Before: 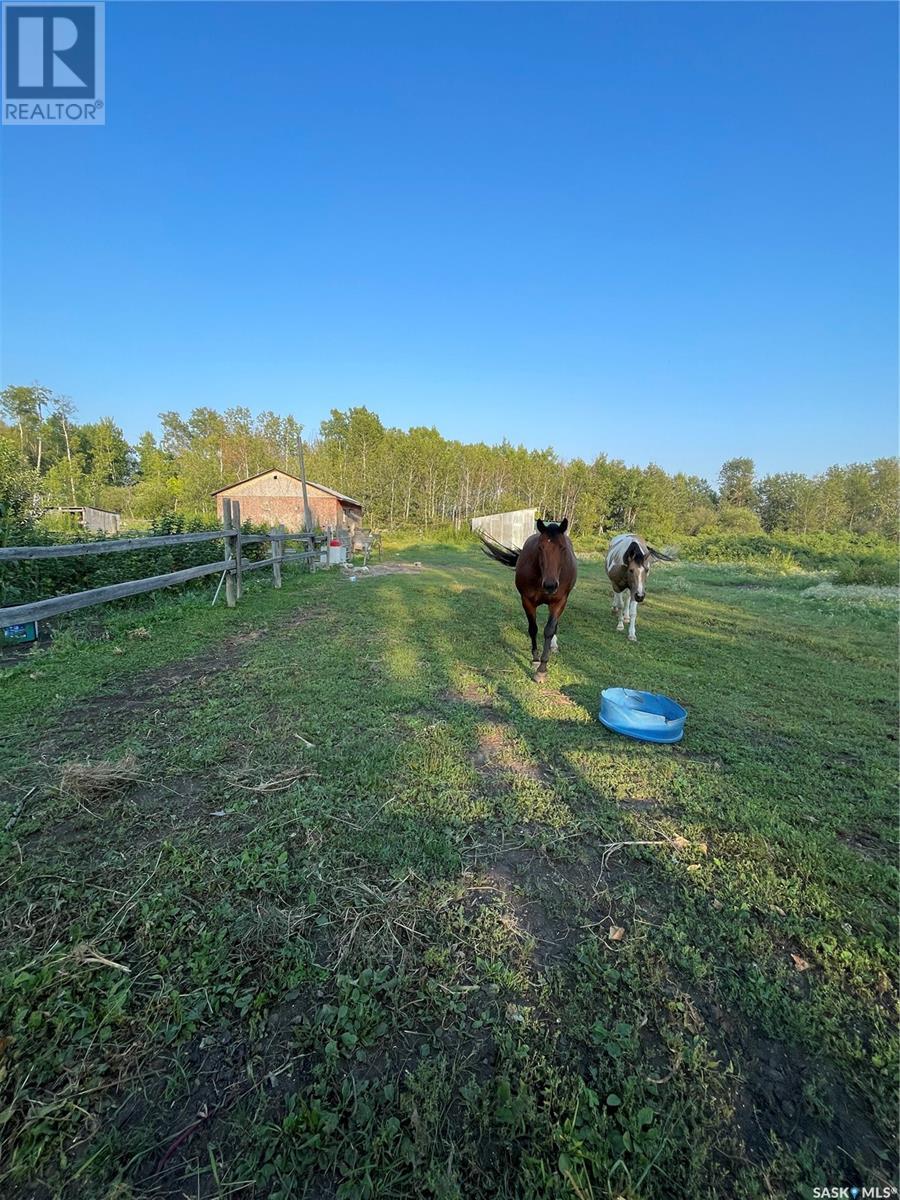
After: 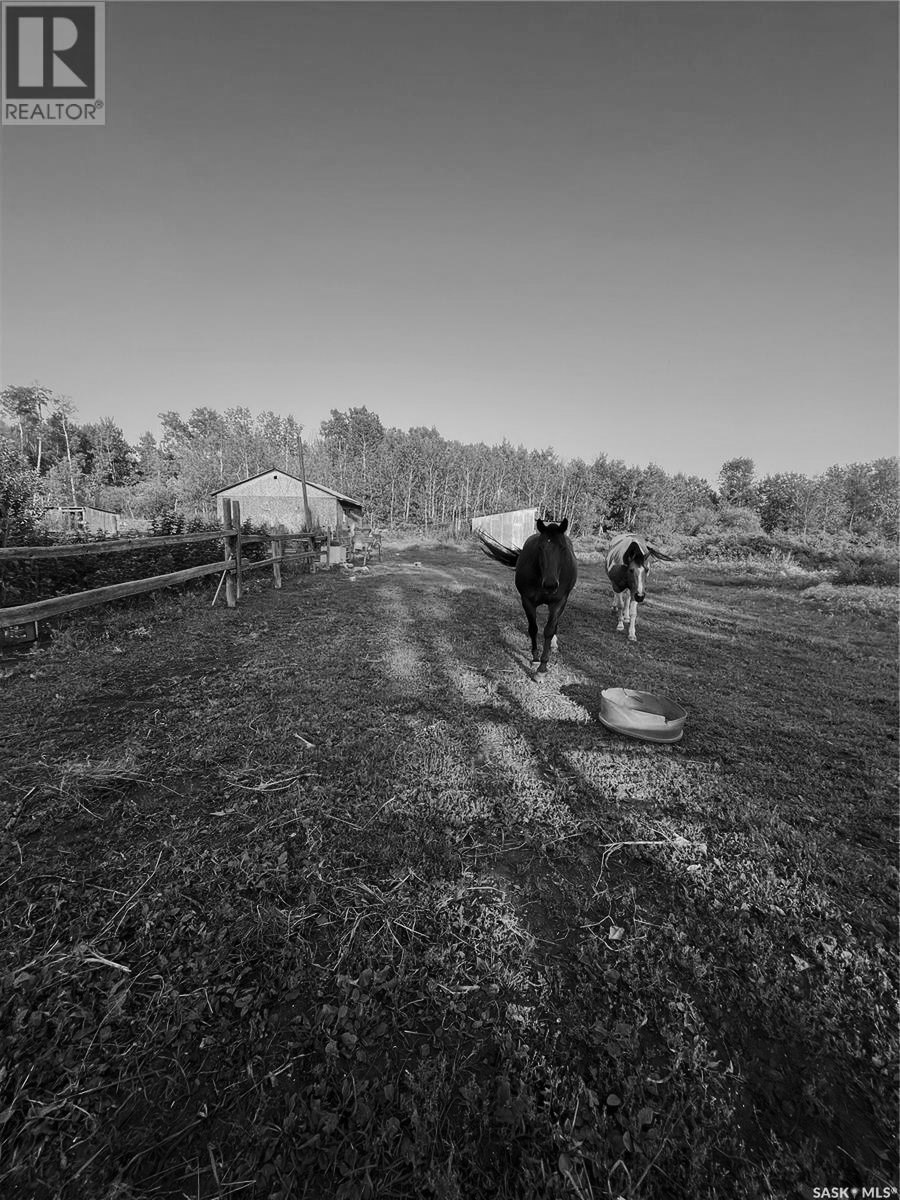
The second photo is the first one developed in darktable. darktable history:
monochrome: a -92.57, b 58.91
tone curve: curves: ch0 [(0, 0) (0.003, 0.003) (0.011, 0.009) (0.025, 0.018) (0.044, 0.028) (0.069, 0.038) (0.1, 0.049) (0.136, 0.062) (0.177, 0.089) (0.224, 0.123) (0.277, 0.165) (0.335, 0.223) (0.399, 0.293) (0.468, 0.385) (0.543, 0.497) (0.623, 0.613) (0.709, 0.716) (0.801, 0.802) (0.898, 0.887) (1, 1)], preserve colors none
white balance: red 0.978, blue 0.999
